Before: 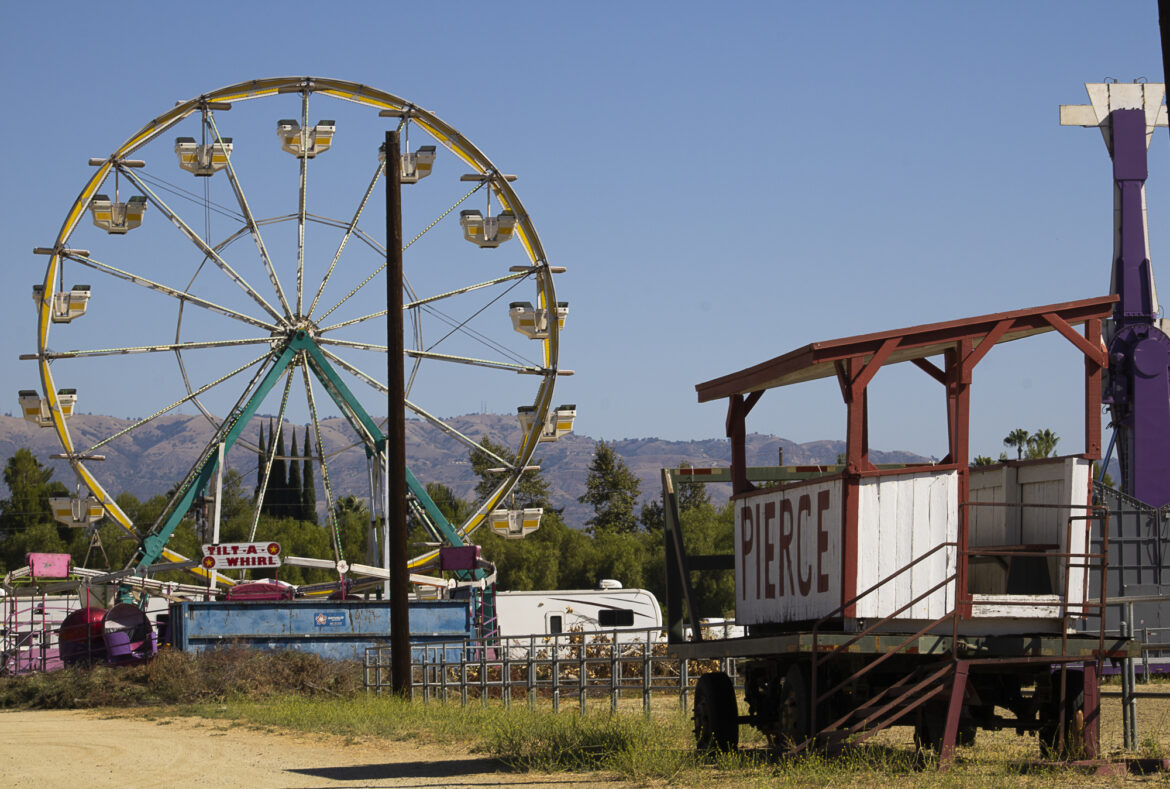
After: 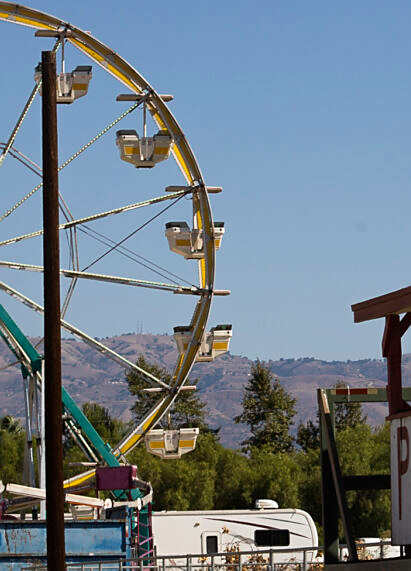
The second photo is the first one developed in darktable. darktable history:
local contrast: mode bilateral grid, contrast 20, coarseness 50, detail 120%, midtone range 0.2
crop and rotate: left 29.476%, top 10.214%, right 35.32%, bottom 17.333%
sharpen: radius 1.458, amount 0.398, threshold 1.271
